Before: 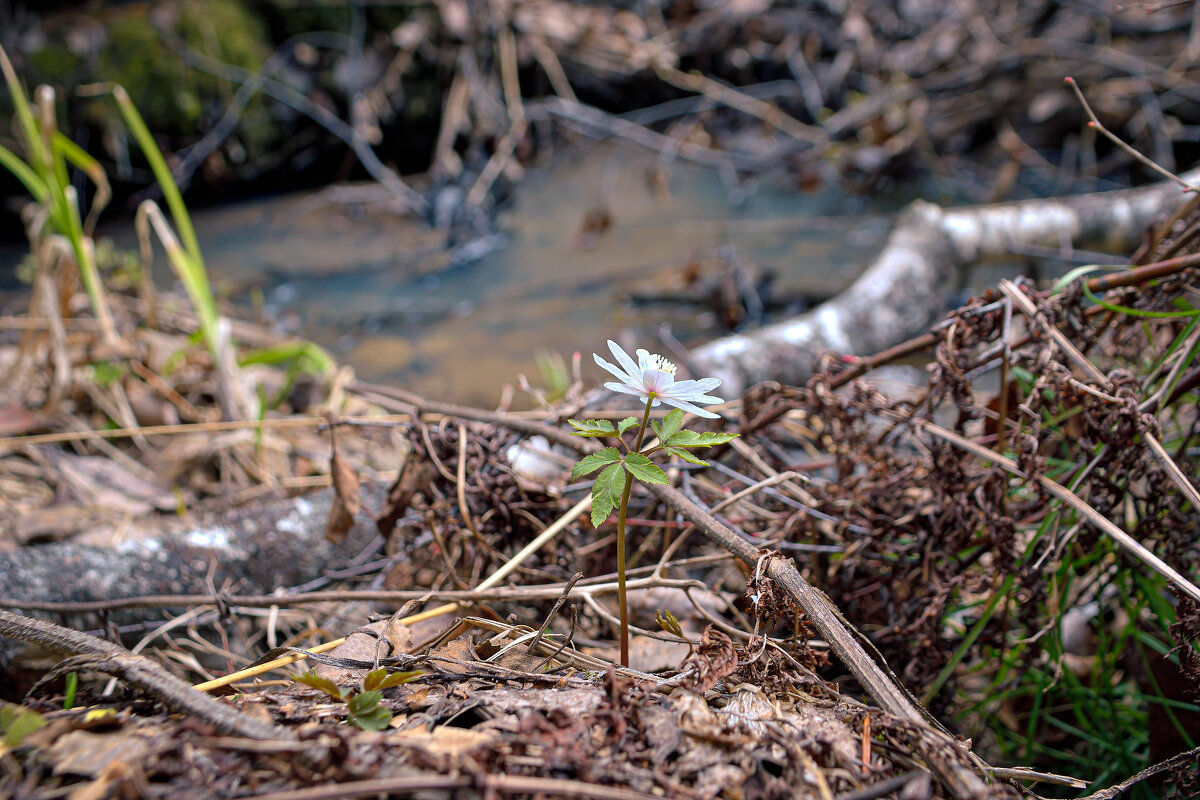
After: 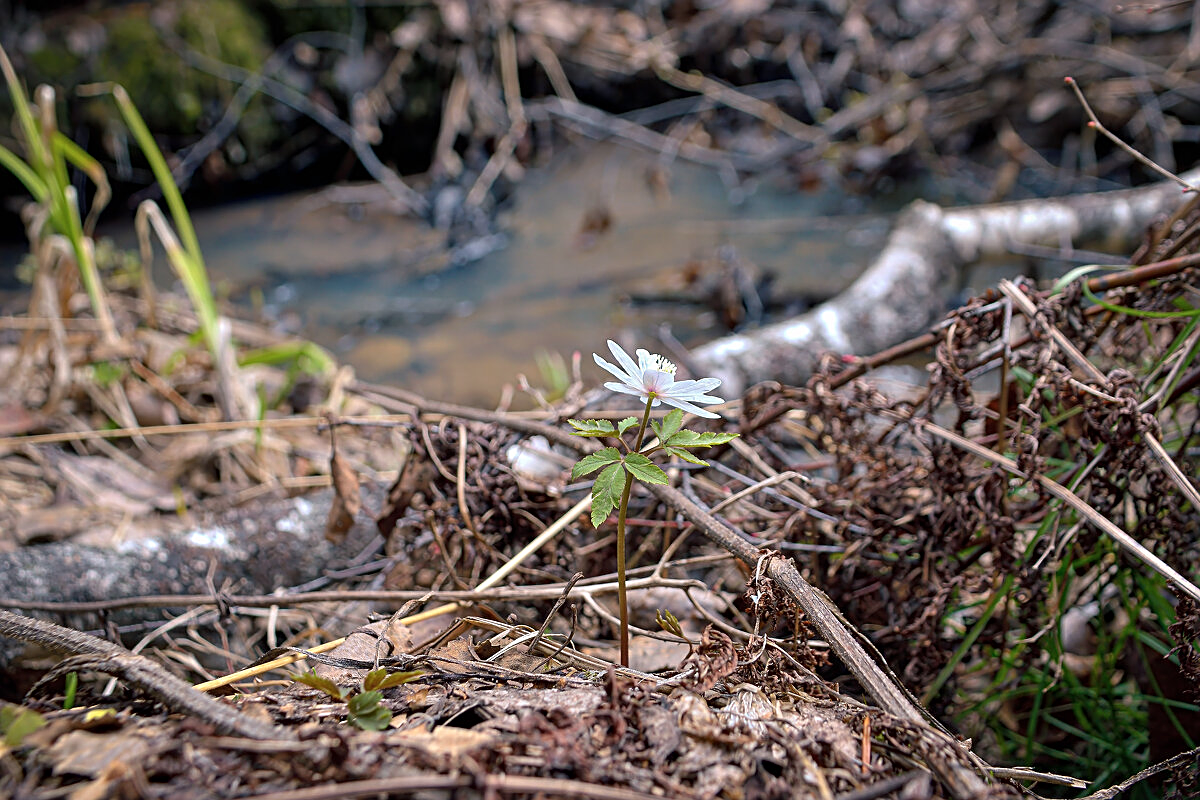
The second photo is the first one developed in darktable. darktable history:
sharpen: on, module defaults
contrast brightness saturation: contrast 0.009, saturation -0.066
